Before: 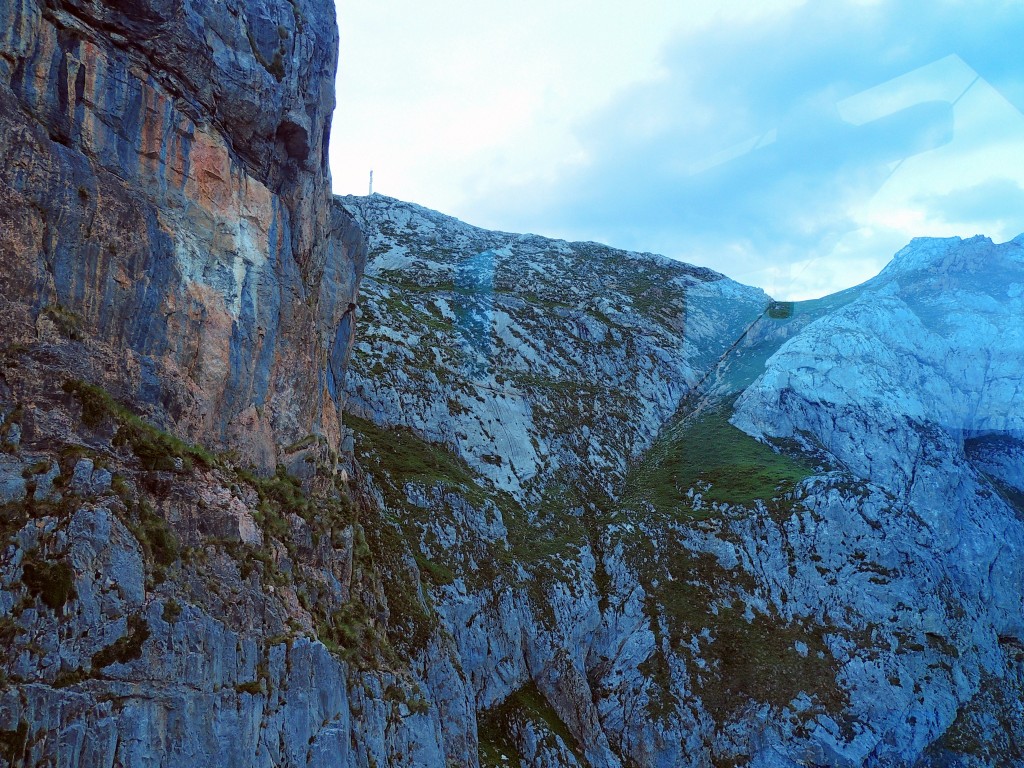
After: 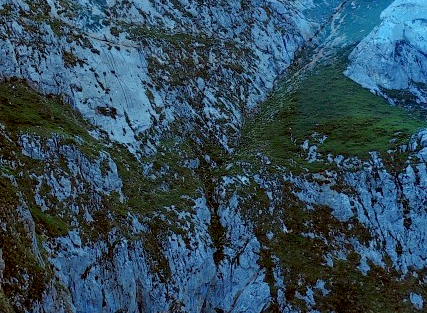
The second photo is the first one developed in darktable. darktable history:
exposure: black level correction 0.009, exposure 0.015 EV, compensate highlight preservation false
crop: left 37.683%, top 45.32%, right 20.587%, bottom 13.869%
